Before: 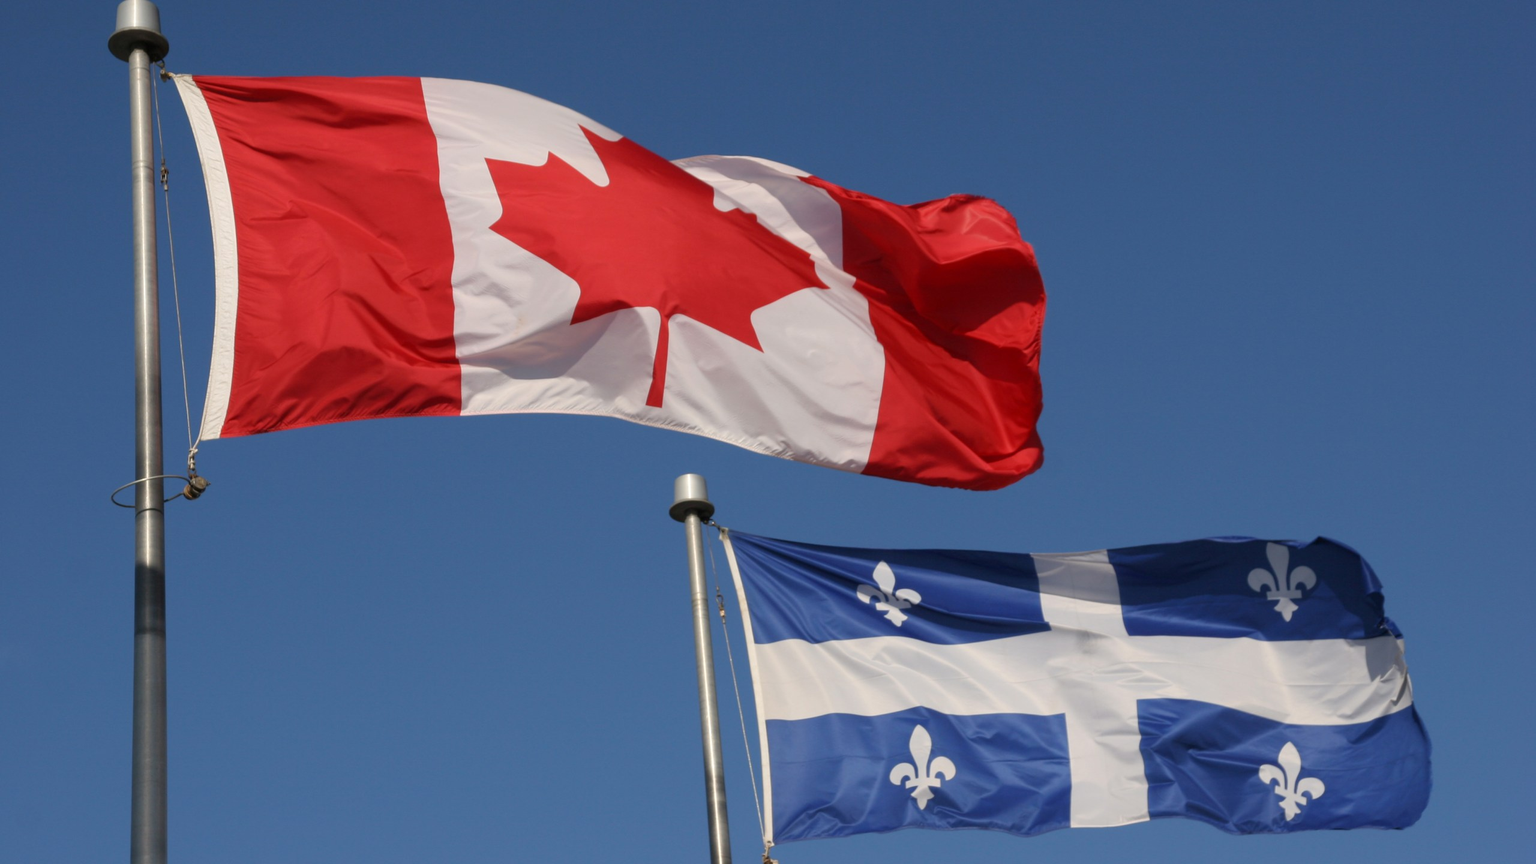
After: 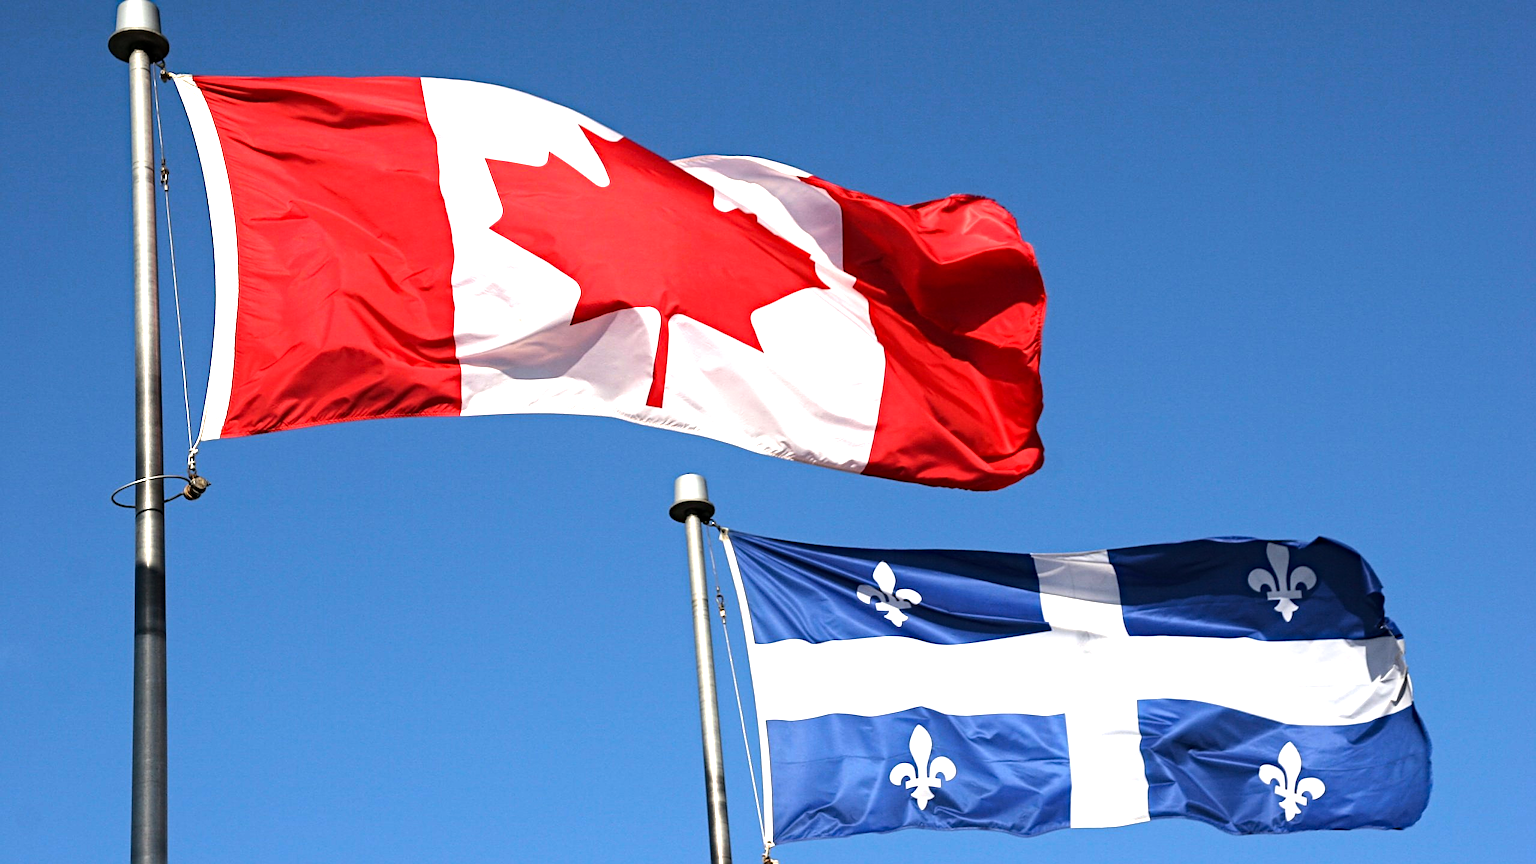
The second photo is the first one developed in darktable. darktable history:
sharpen: on, module defaults
tone equalizer: -8 EV -1.08 EV, -7 EV -1.01 EV, -6 EV -0.867 EV, -5 EV -0.578 EV, -3 EV 0.578 EV, -2 EV 0.867 EV, -1 EV 1.01 EV, +0 EV 1.08 EV, edges refinement/feathering 500, mask exposure compensation -1.57 EV, preserve details no
haze removal: strength 0.29, distance 0.25, compatibility mode true, adaptive false
exposure: exposure 0.6 EV, compensate highlight preservation false
